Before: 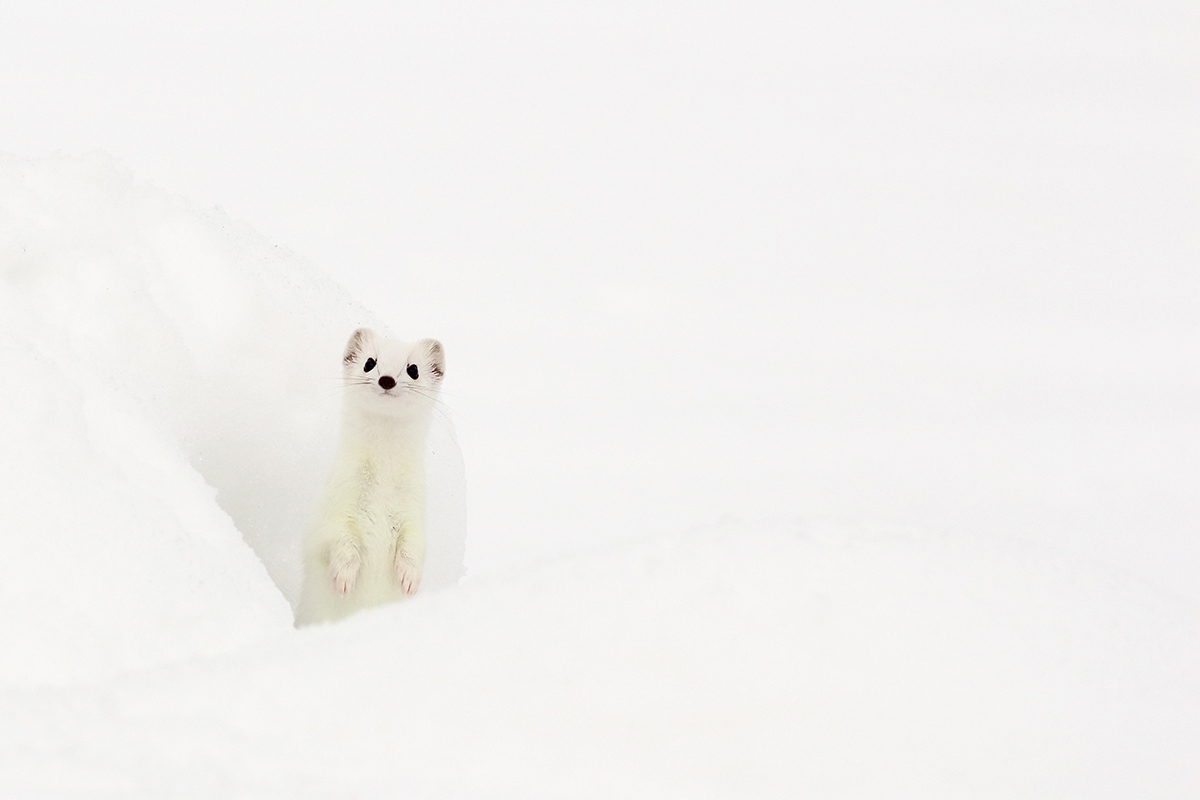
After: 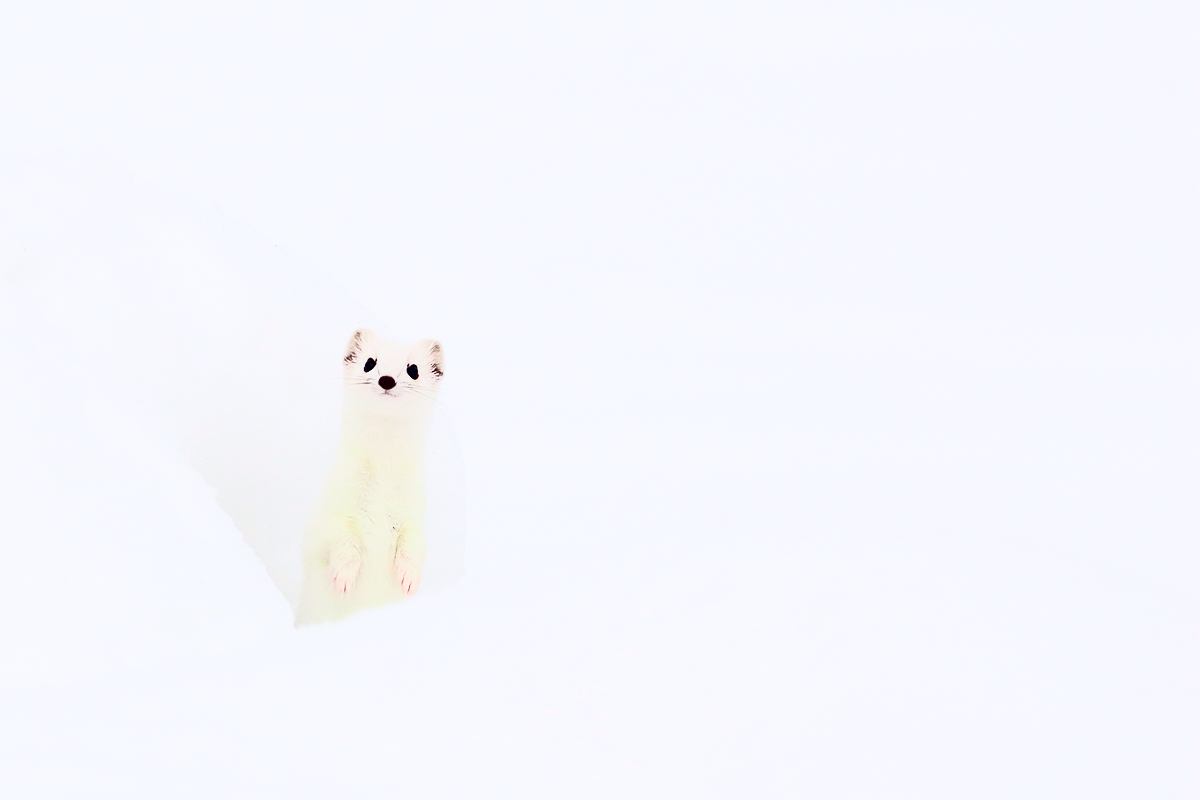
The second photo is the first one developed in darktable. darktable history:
white balance: emerald 1
color balance rgb: global vibrance 0.5%
exposure: exposure -0.064 EV, compensate highlight preservation false
tone curve: curves: ch0 [(0, 0) (0.236, 0.124) (0.373, 0.304) (0.542, 0.593) (0.737, 0.873) (1, 1)]; ch1 [(0, 0) (0.399, 0.328) (0.488, 0.484) (0.598, 0.624) (1, 1)]; ch2 [(0, 0) (0.448, 0.405) (0.523, 0.511) (0.592, 0.59) (1, 1)], color space Lab, independent channels, preserve colors none
